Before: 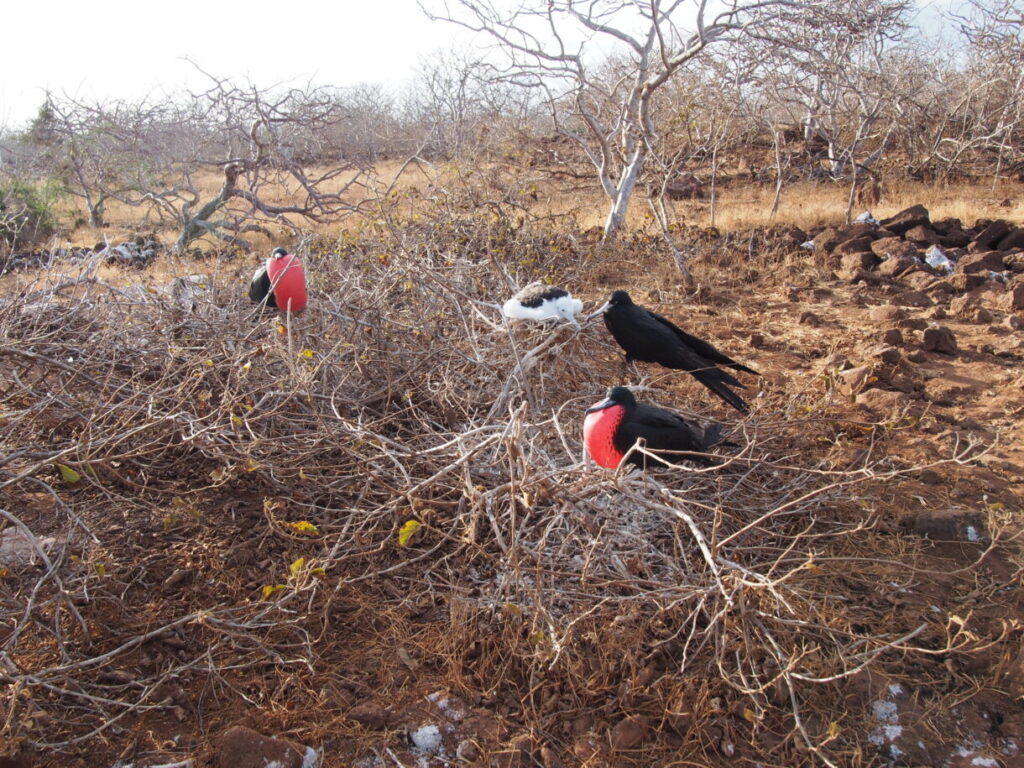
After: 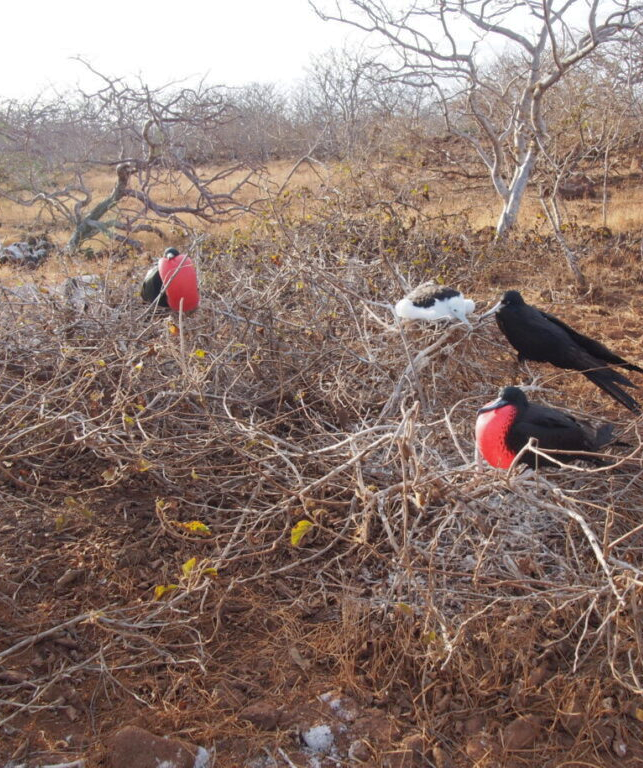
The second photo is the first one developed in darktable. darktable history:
crop: left 10.644%, right 26.528%
shadows and highlights: on, module defaults
